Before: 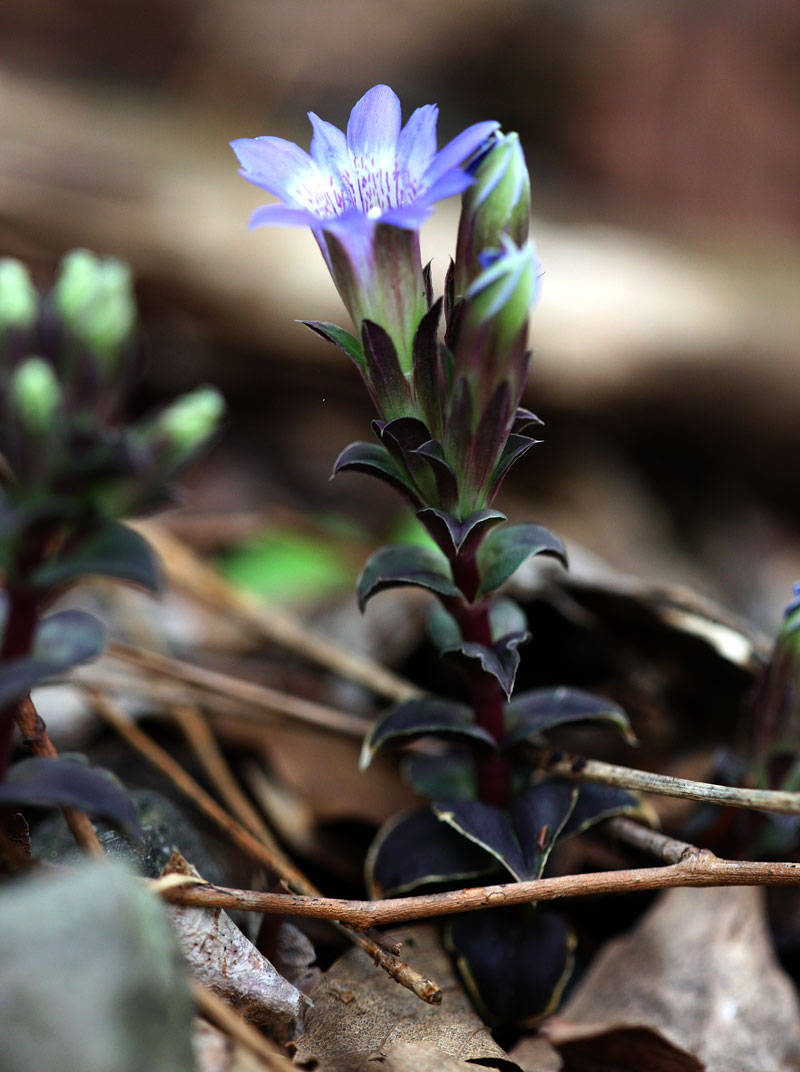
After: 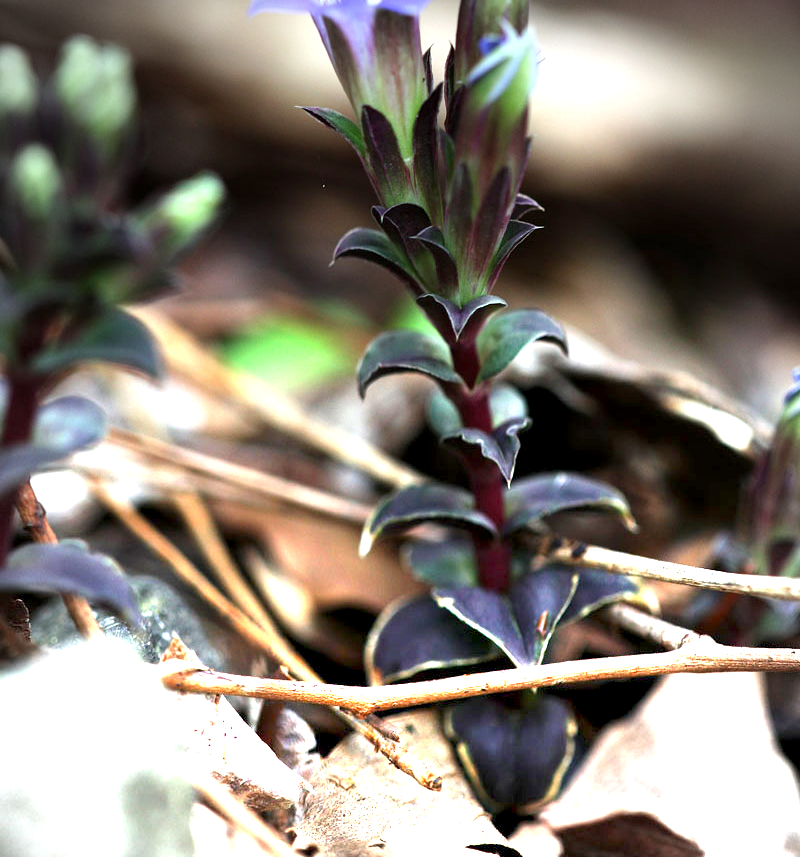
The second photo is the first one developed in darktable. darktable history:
graduated density: density -3.9 EV
exposure: black level correction 0.001, exposure 0.5 EV, compensate exposure bias true, compensate highlight preservation false
vignetting: automatic ratio true
crop and rotate: top 19.998%
